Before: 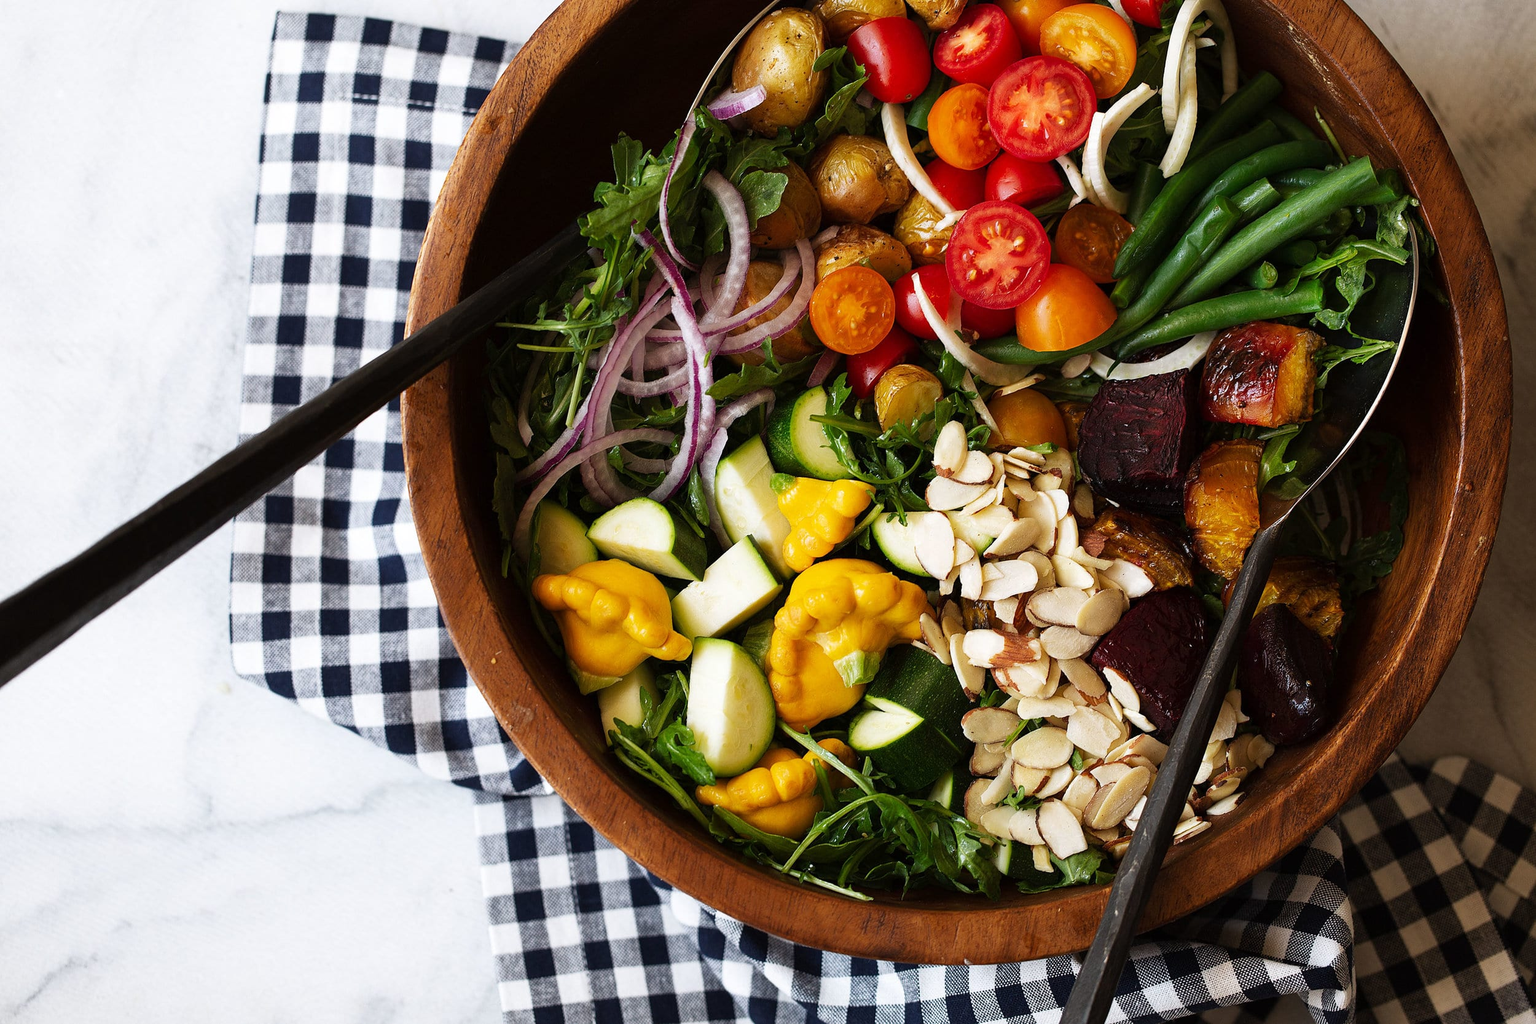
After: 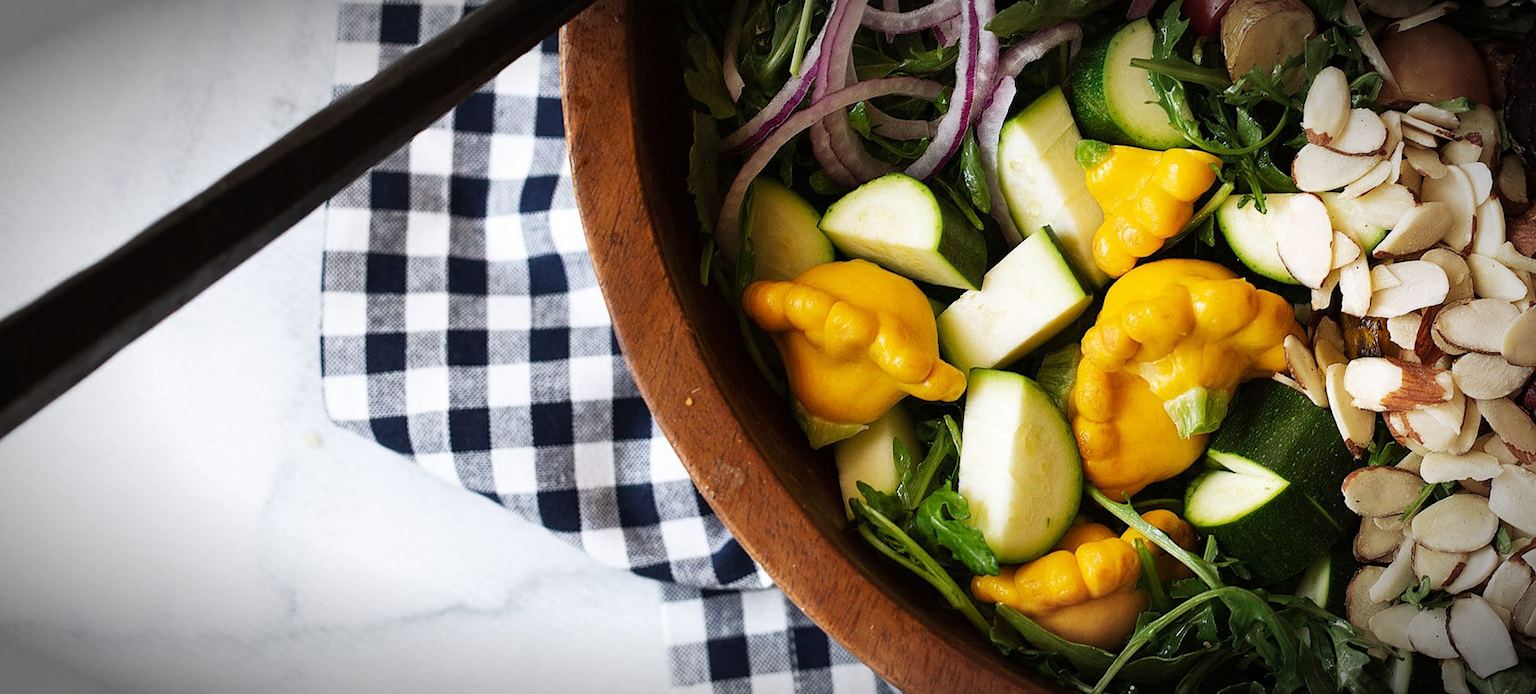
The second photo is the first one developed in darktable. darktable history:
crop: top 36.475%, right 28.329%, bottom 14.853%
vignetting: brightness -0.818, automatic ratio true
